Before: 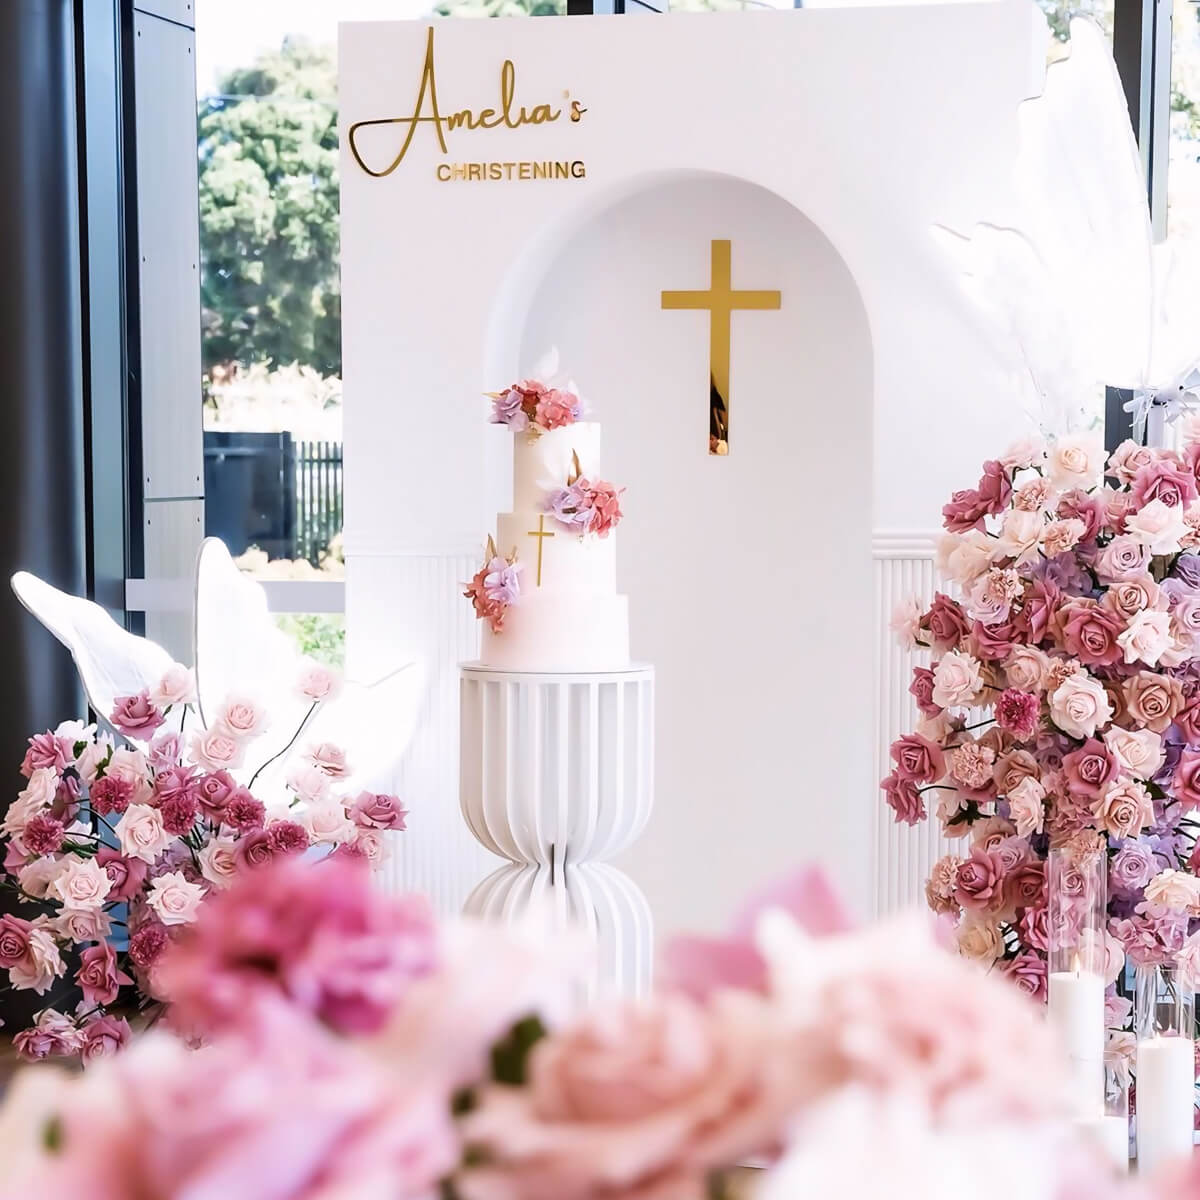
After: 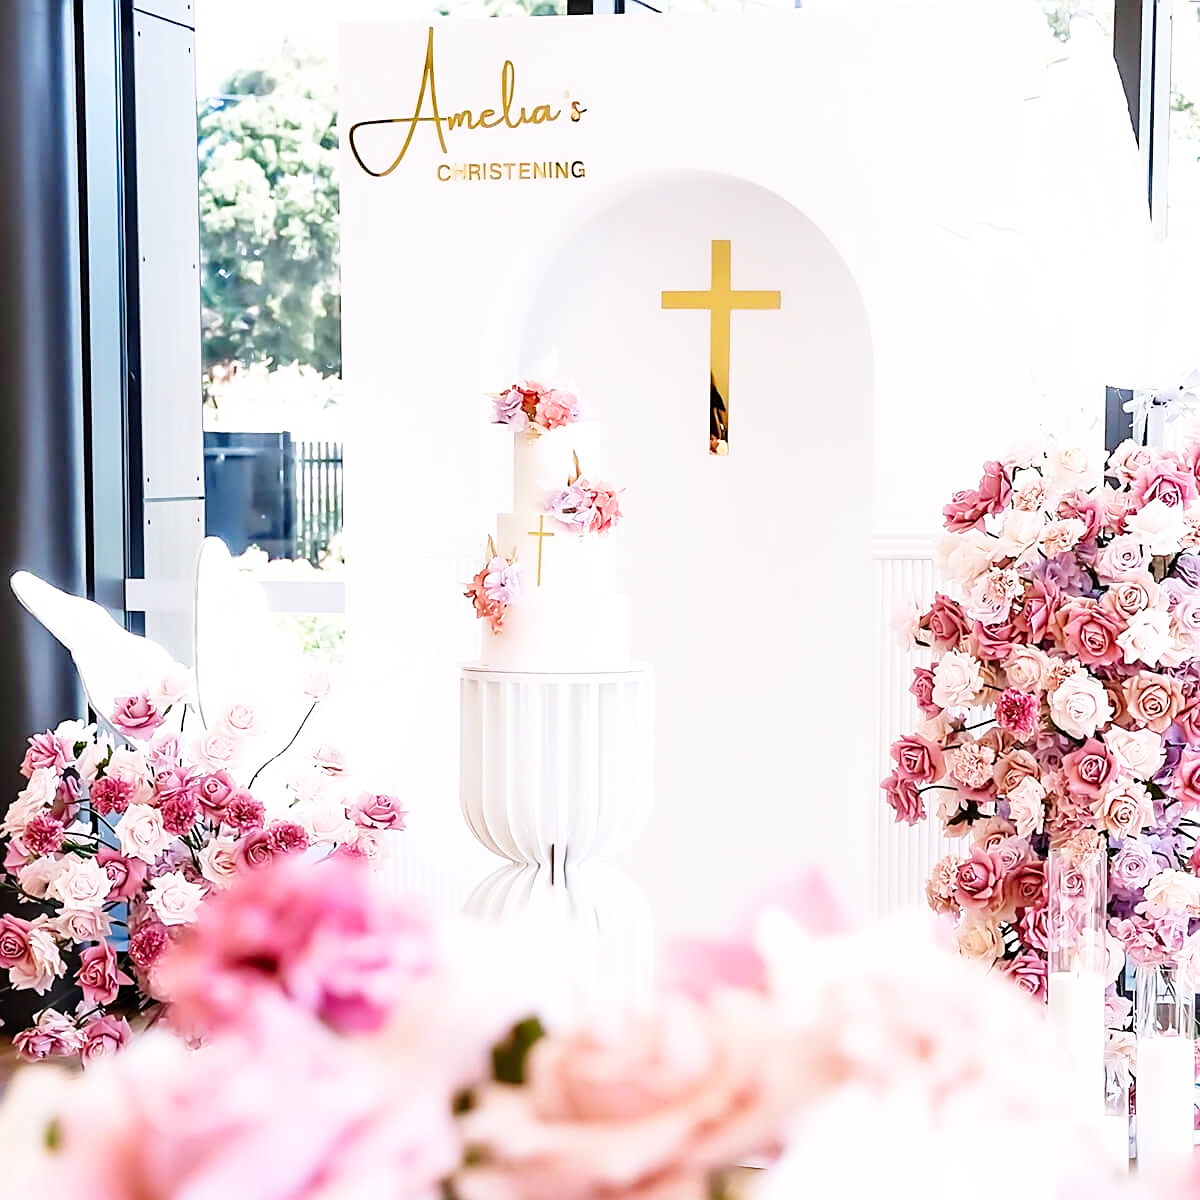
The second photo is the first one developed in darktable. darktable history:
base curve: curves: ch0 [(0, 0) (0.008, 0.007) (0.022, 0.029) (0.048, 0.089) (0.092, 0.197) (0.191, 0.399) (0.275, 0.534) (0.357, 0.65) (0.477, 0.78) (0.542, 0.833) (0.799, 0.973) (1, 1)], preserve colors none
sharpen: on, module defaults
